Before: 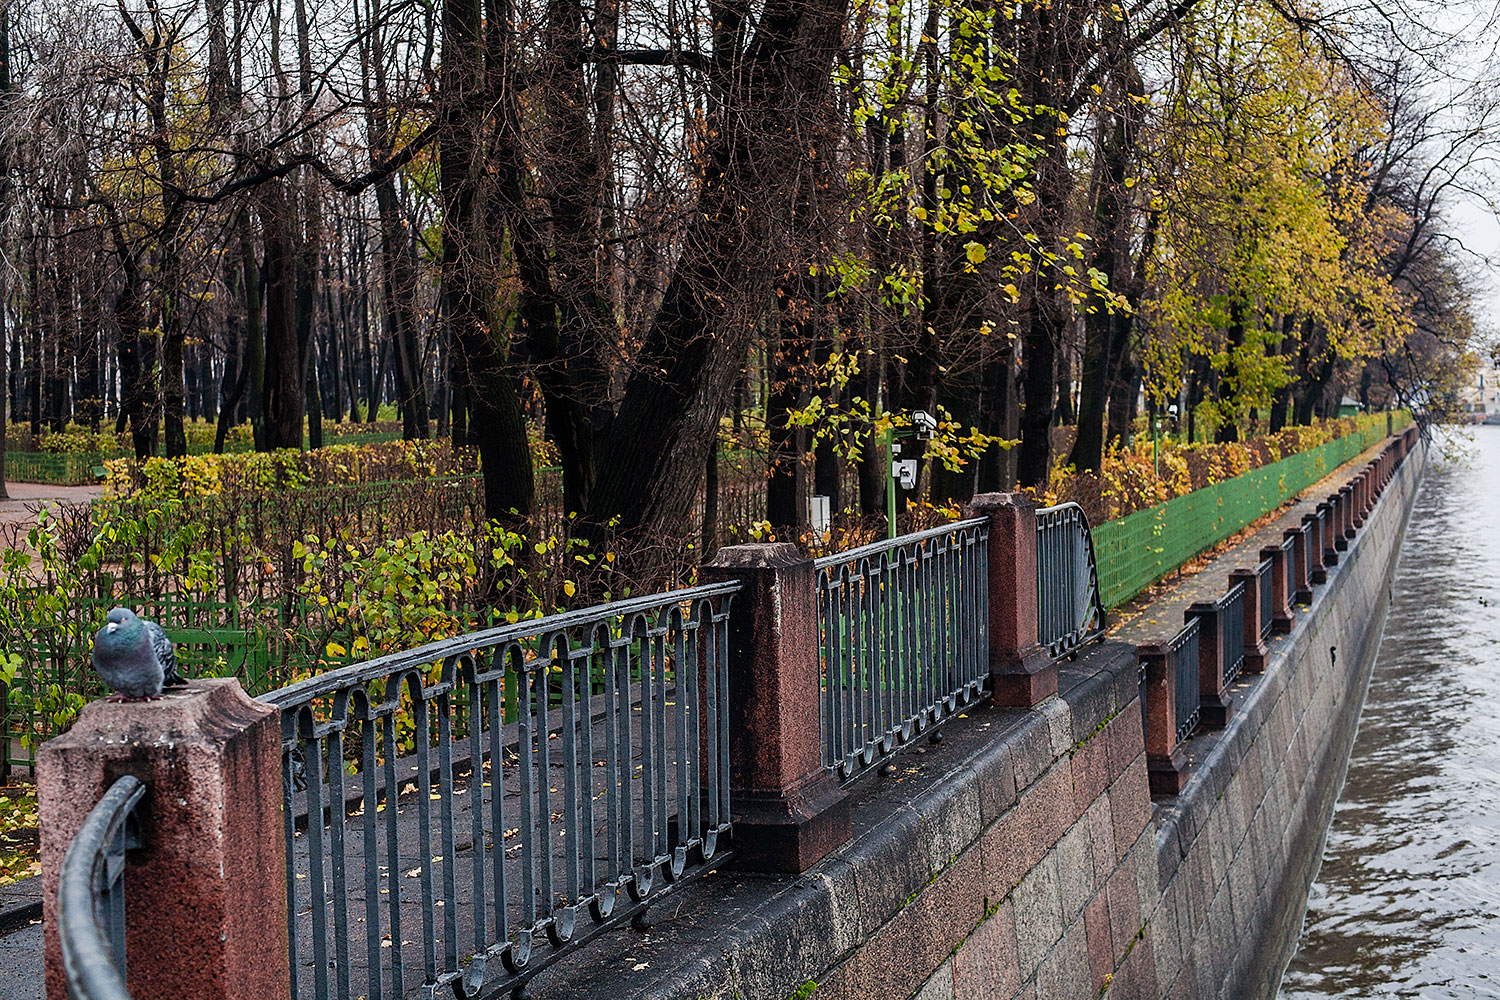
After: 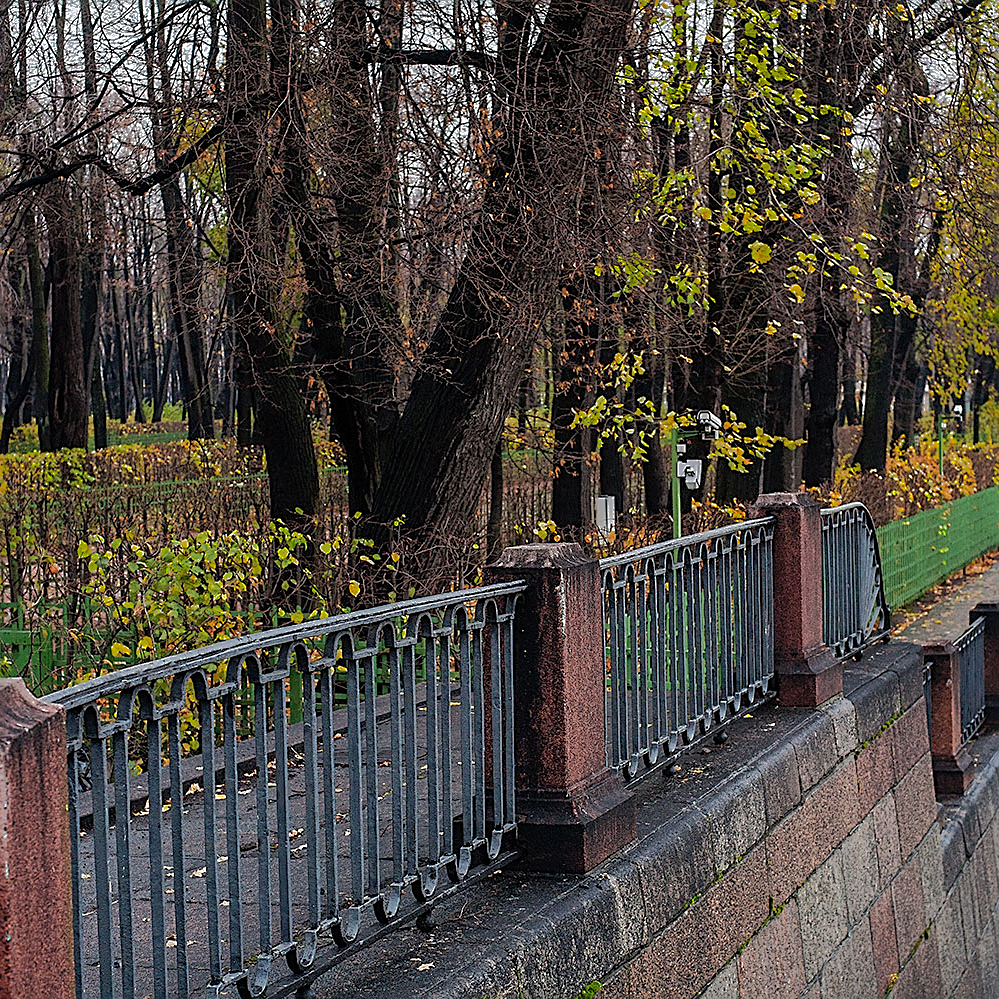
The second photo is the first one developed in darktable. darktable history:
crop and rotate: left 14.389%, right 18.949%
shadows and highlights: shadows 39.15, highlights -75.67
sharpen: on, module defaults
